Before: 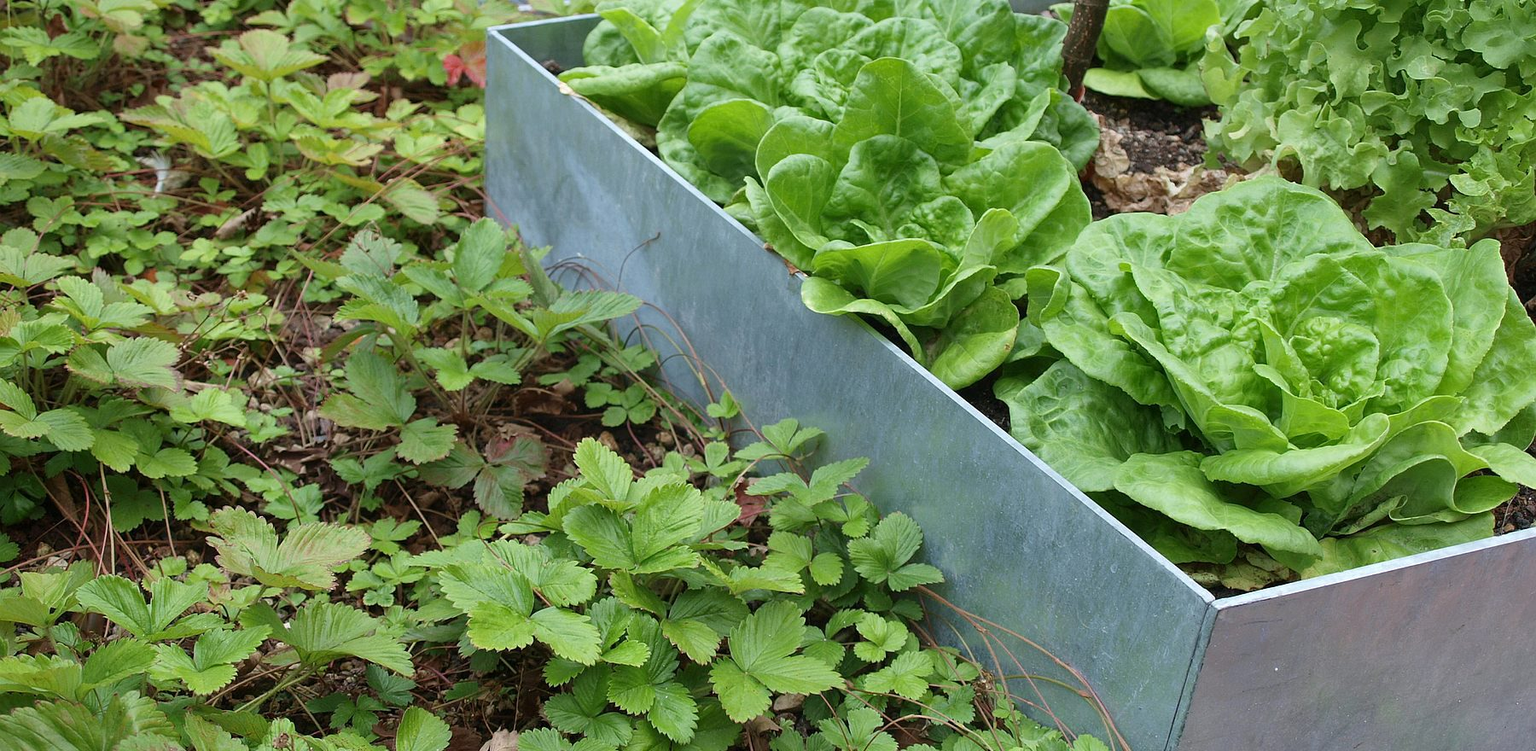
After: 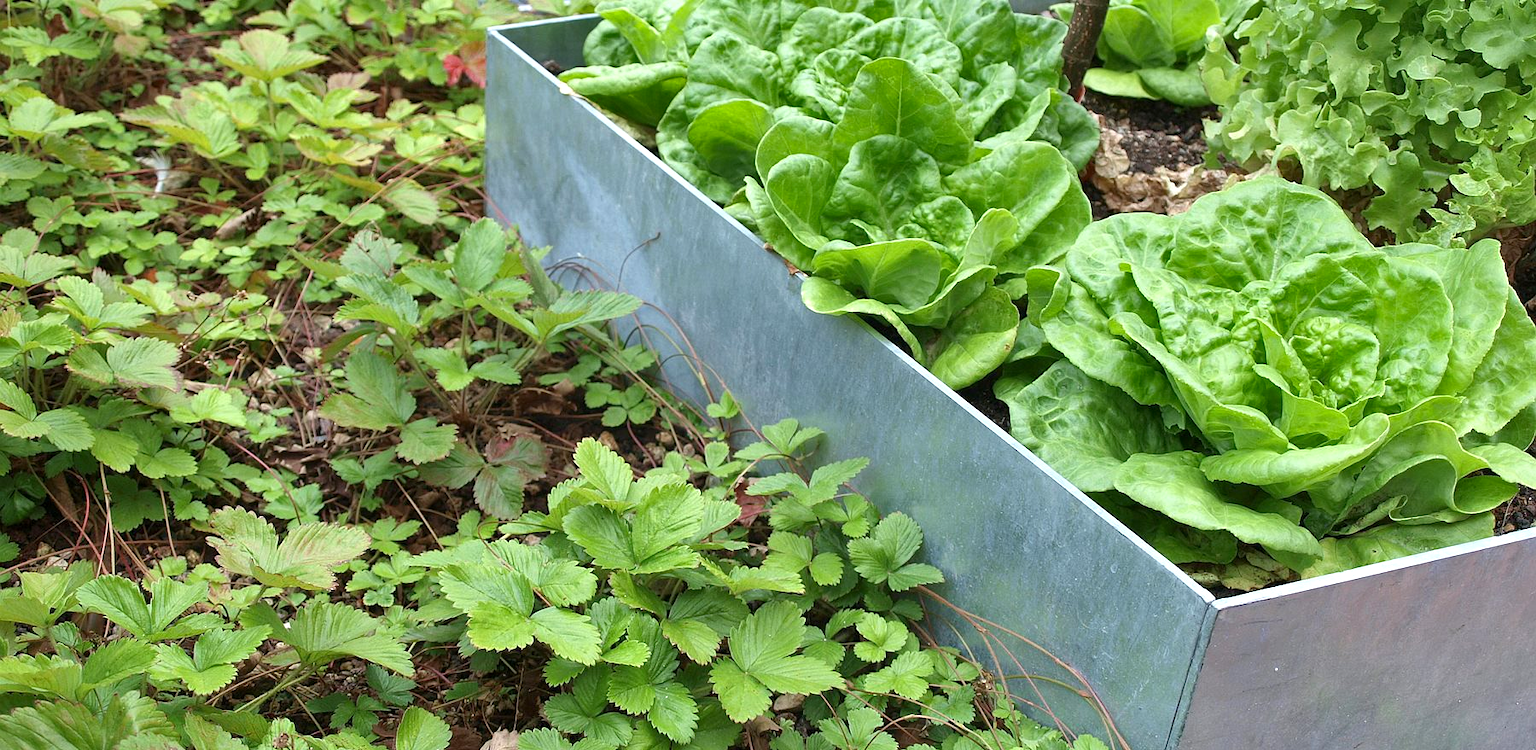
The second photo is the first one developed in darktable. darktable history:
shadows and highlights: shadows 60, soften with gaussian
exposure: black level correction 0.001, exposure 0.5 EV, compensate exposure bias true, compensate highlight preservation false
